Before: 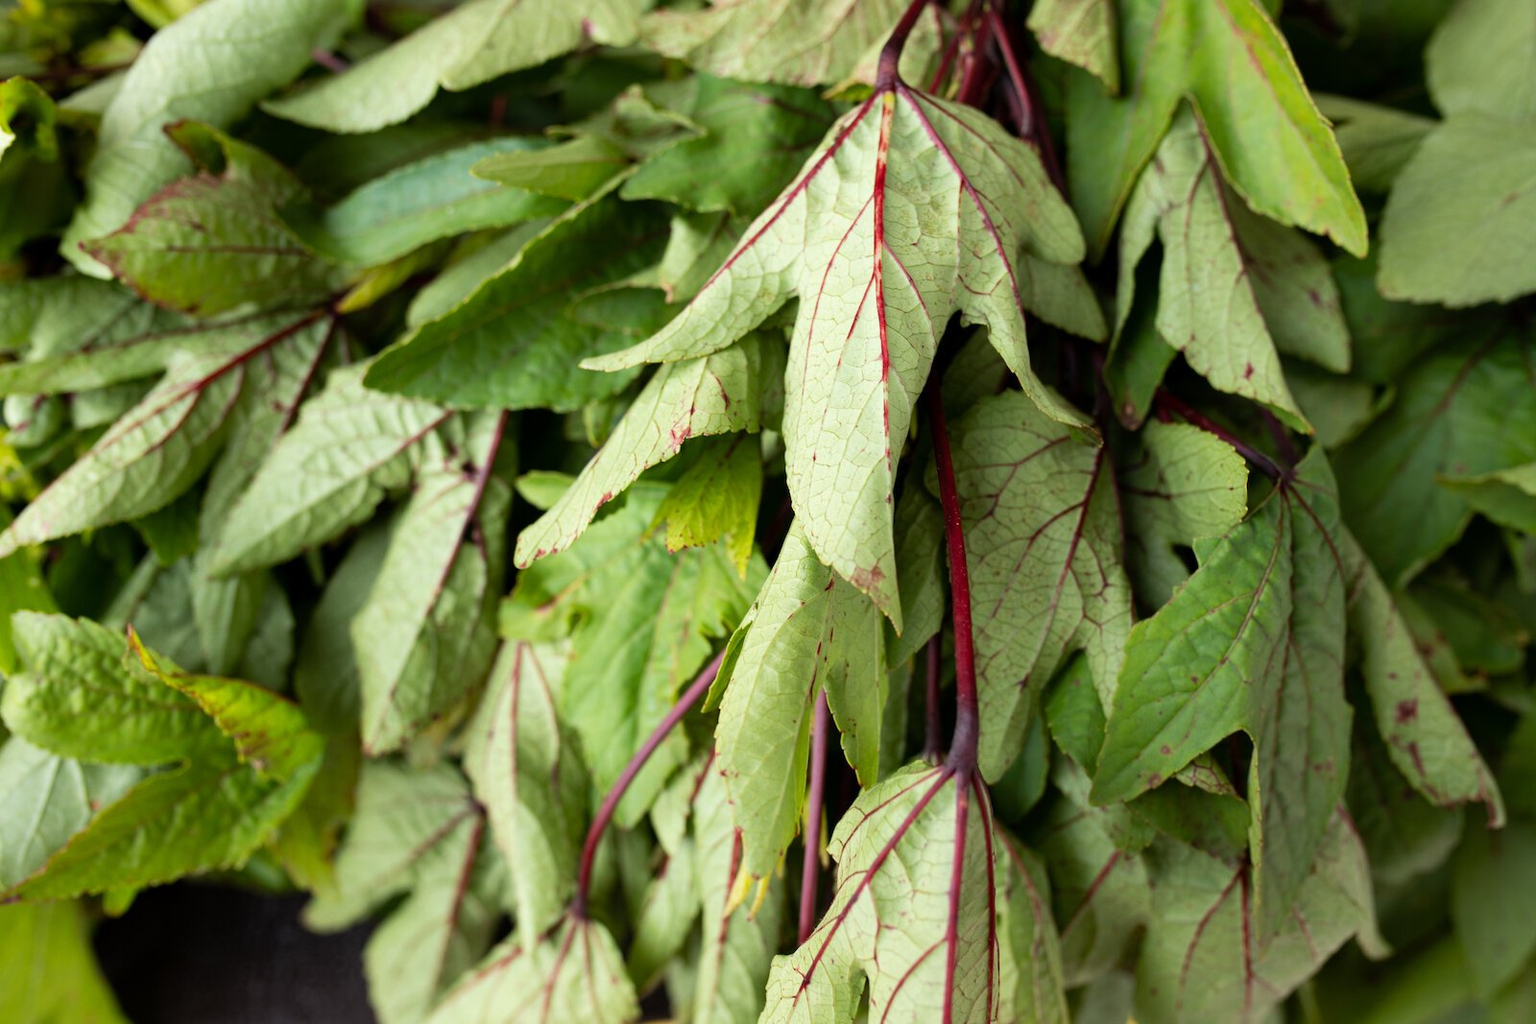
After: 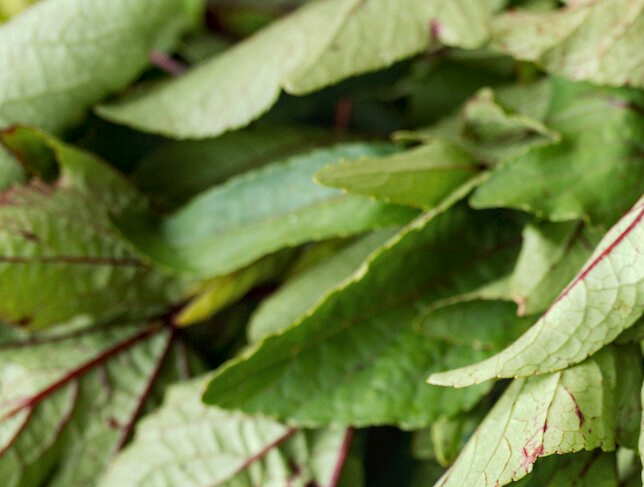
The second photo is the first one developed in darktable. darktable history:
crop and rotate: left 11.028%, top 0.075%, right 48.722%, bottom 54.277%
tone curve: curves: ch0 [(0, 0) (0.003, 0.018) (0.011, 0.024) (0.025, 0.038) (0.044, 0.067) (0.069, 0.098) (0.1, 0.13) (0.136, 0.165) (0.177, 0.205) (0.224, 0.249) (0.277, 0.304) (0.335, 0.365) (0.399, 0.432) (0.468, 0.505) (0.543, 0.579) (0.623, 0.652) (0.709, 0.725) (0.801, 0.802) (0.898, 0.876) (1, 1)], preserve colors none
local contrast: on, module defaults
